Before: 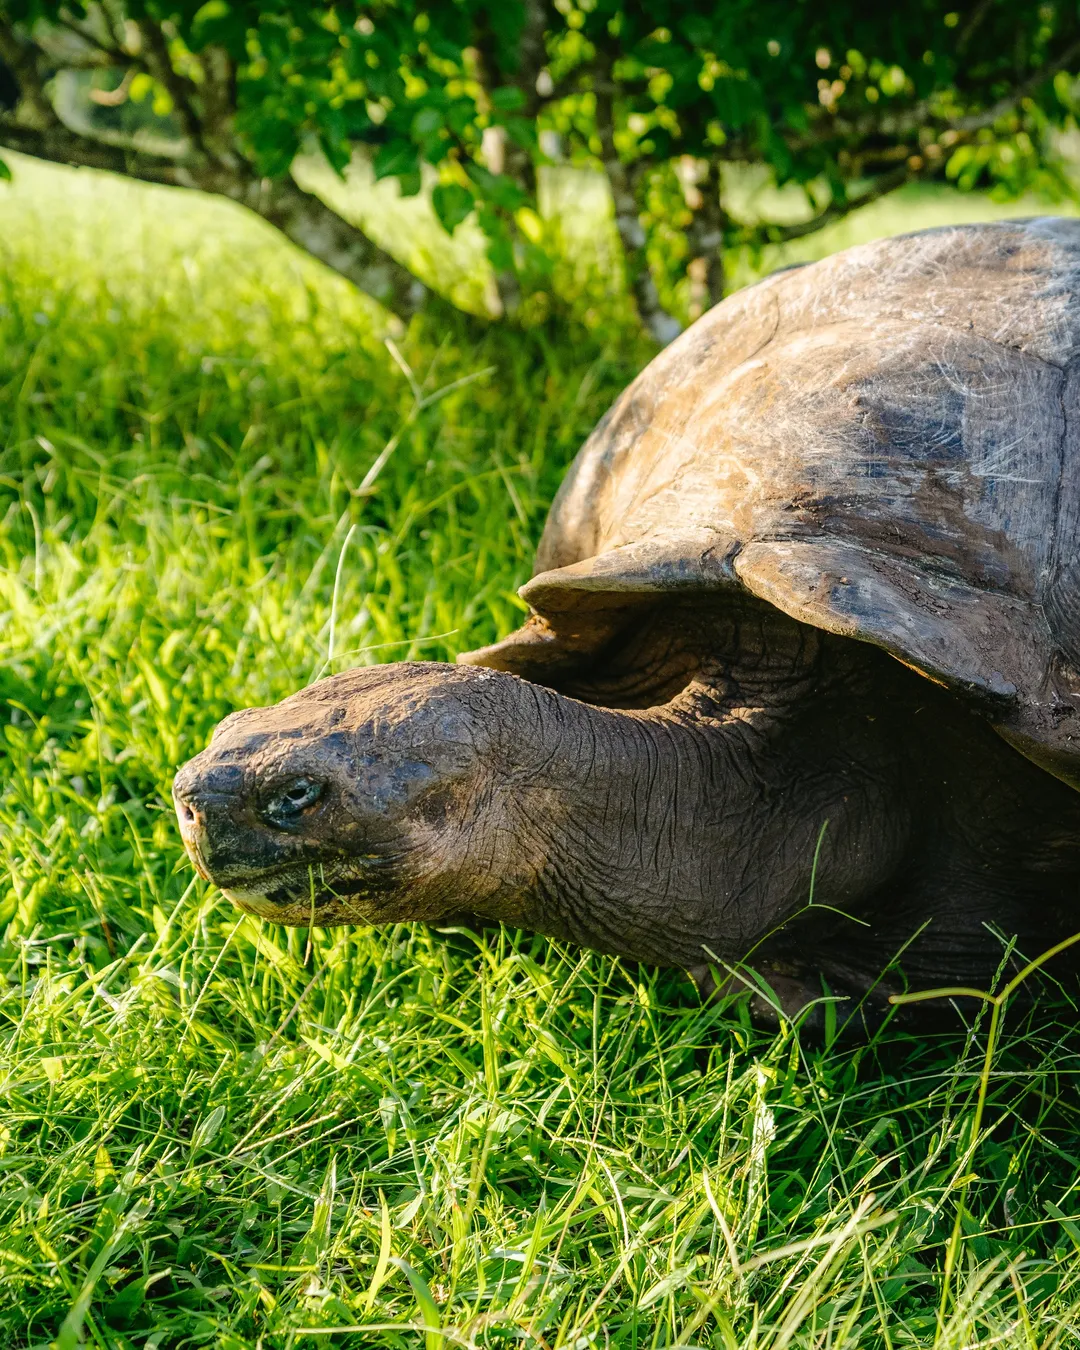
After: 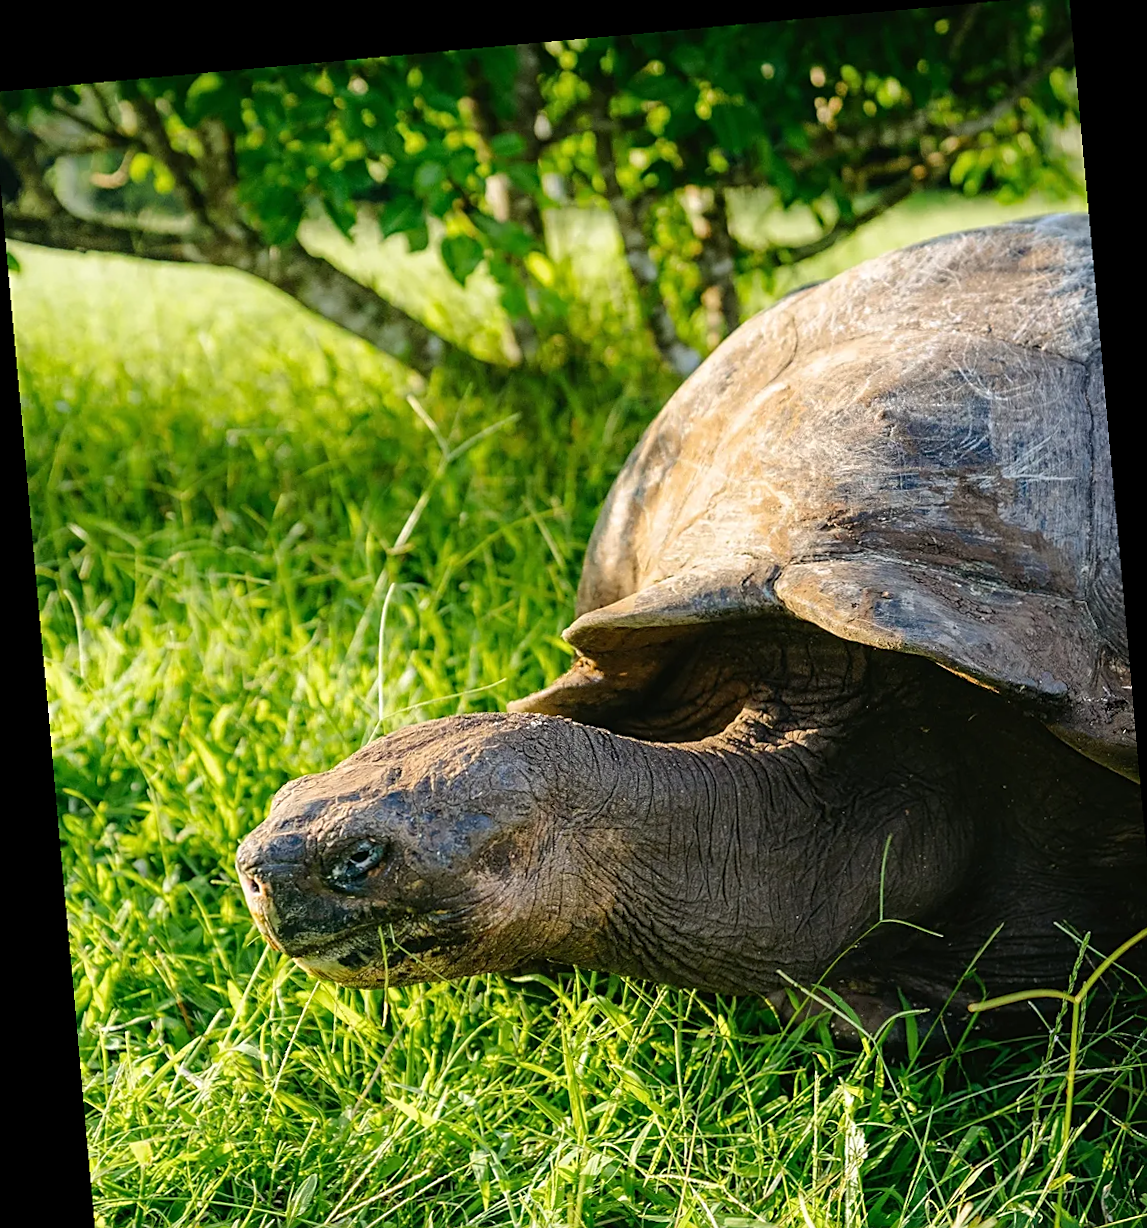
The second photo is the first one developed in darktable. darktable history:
sharpen: on, module defaults
crop and rotate: angle 0.2°, left 0.275%, right 3.127%, bottom 14.18%
rotate and perspective: rotation -4.98°, automatic cropping off
